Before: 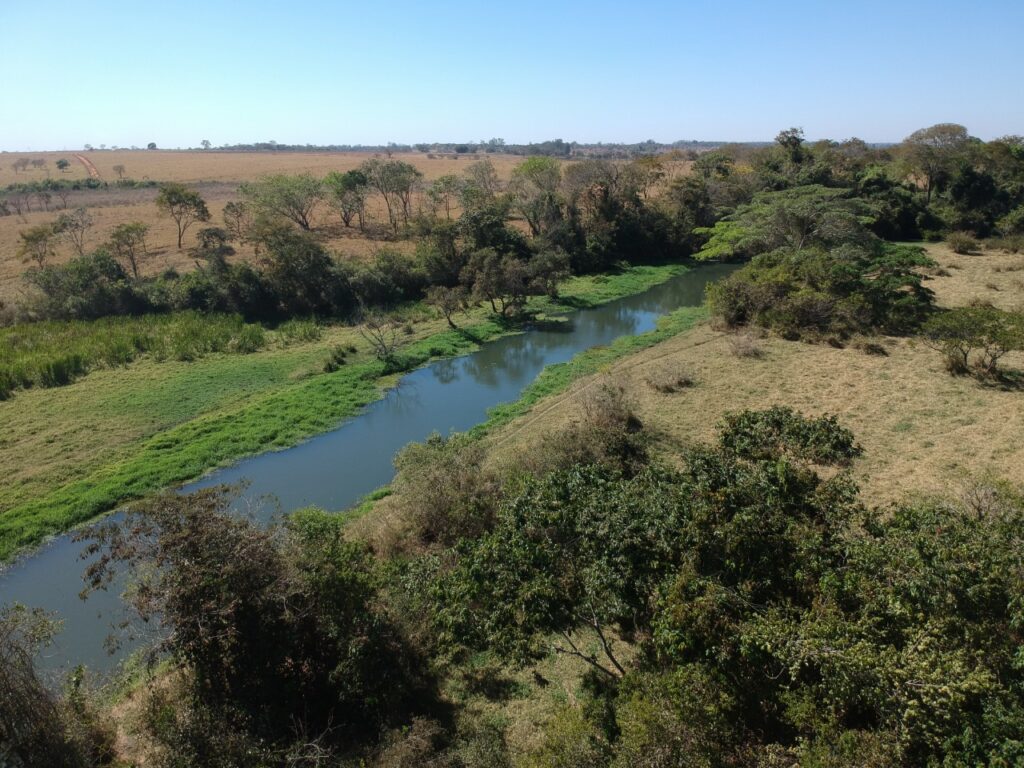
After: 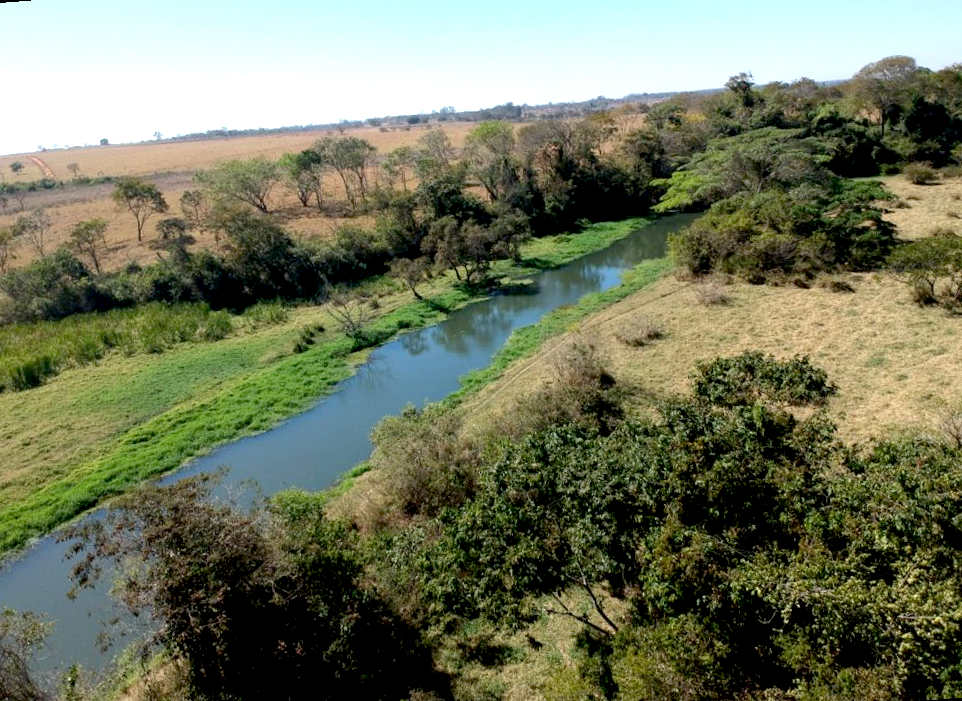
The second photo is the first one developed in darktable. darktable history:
rotate and perspective: rotation -4.57°, crop left 0.054, crop right 0.944, crop top 0.087, crop bottom 0.914
exposure: black level correction 0.012, exposure 0.7 EV, compensate exposure bias true, compensate highlight preservation false
